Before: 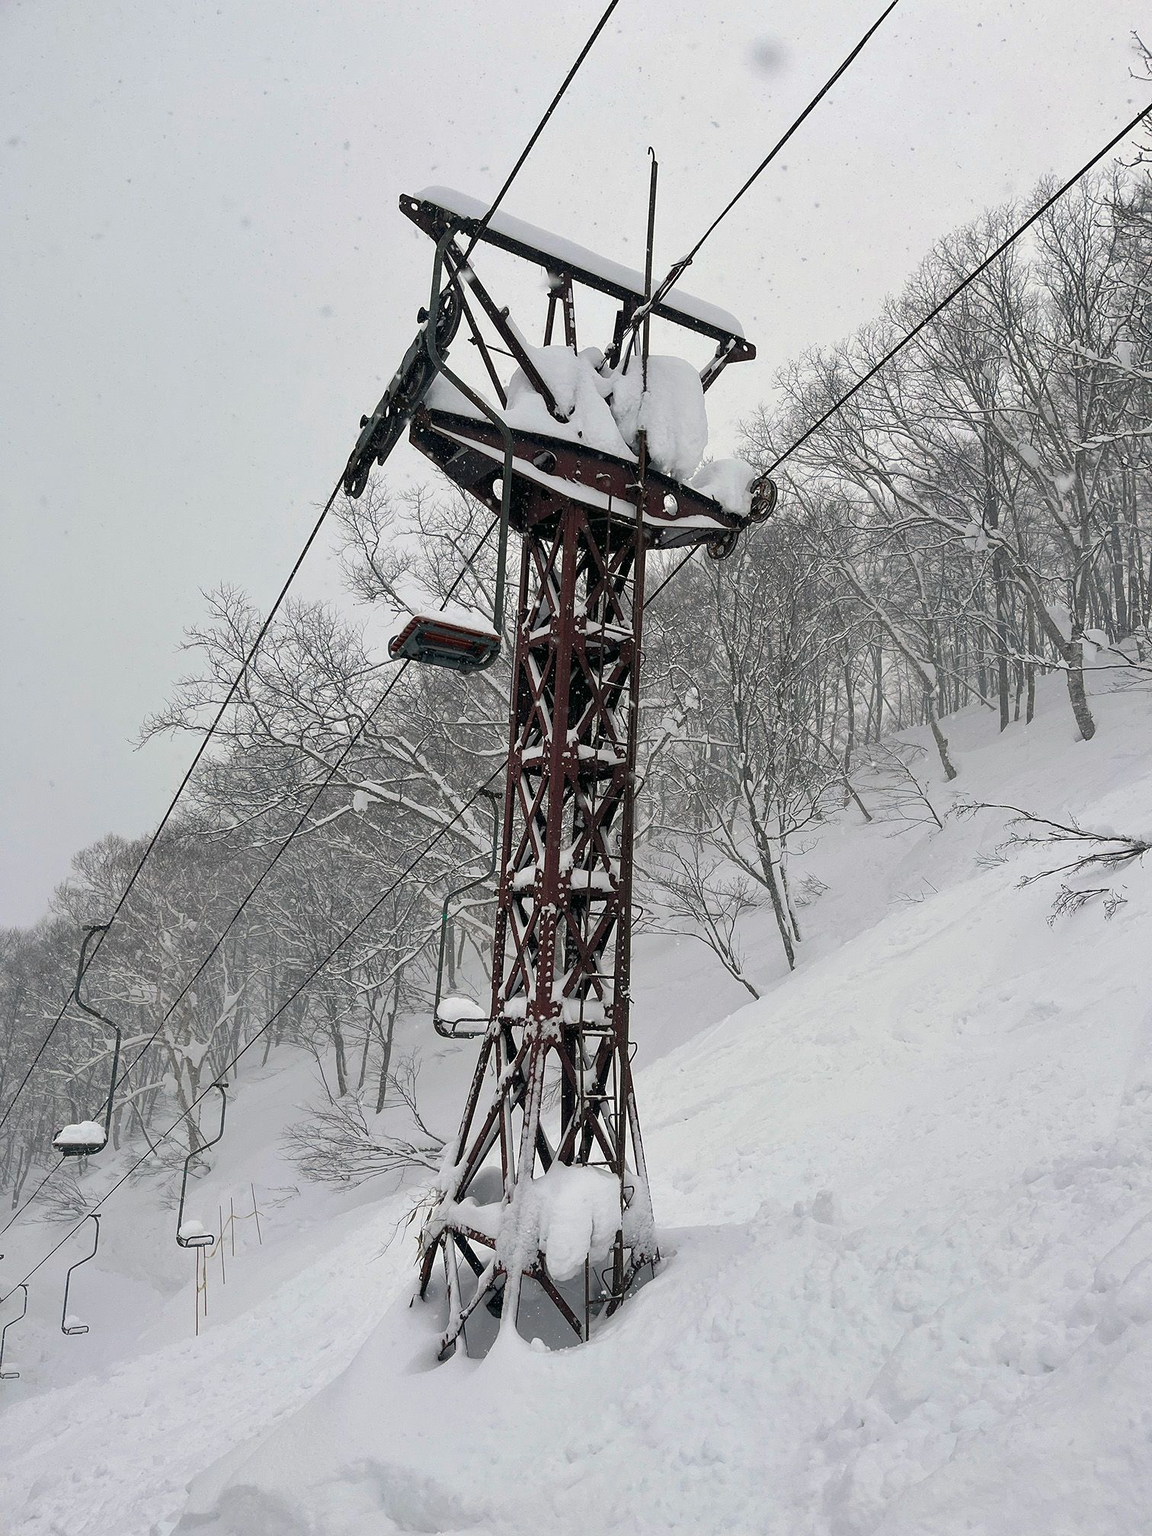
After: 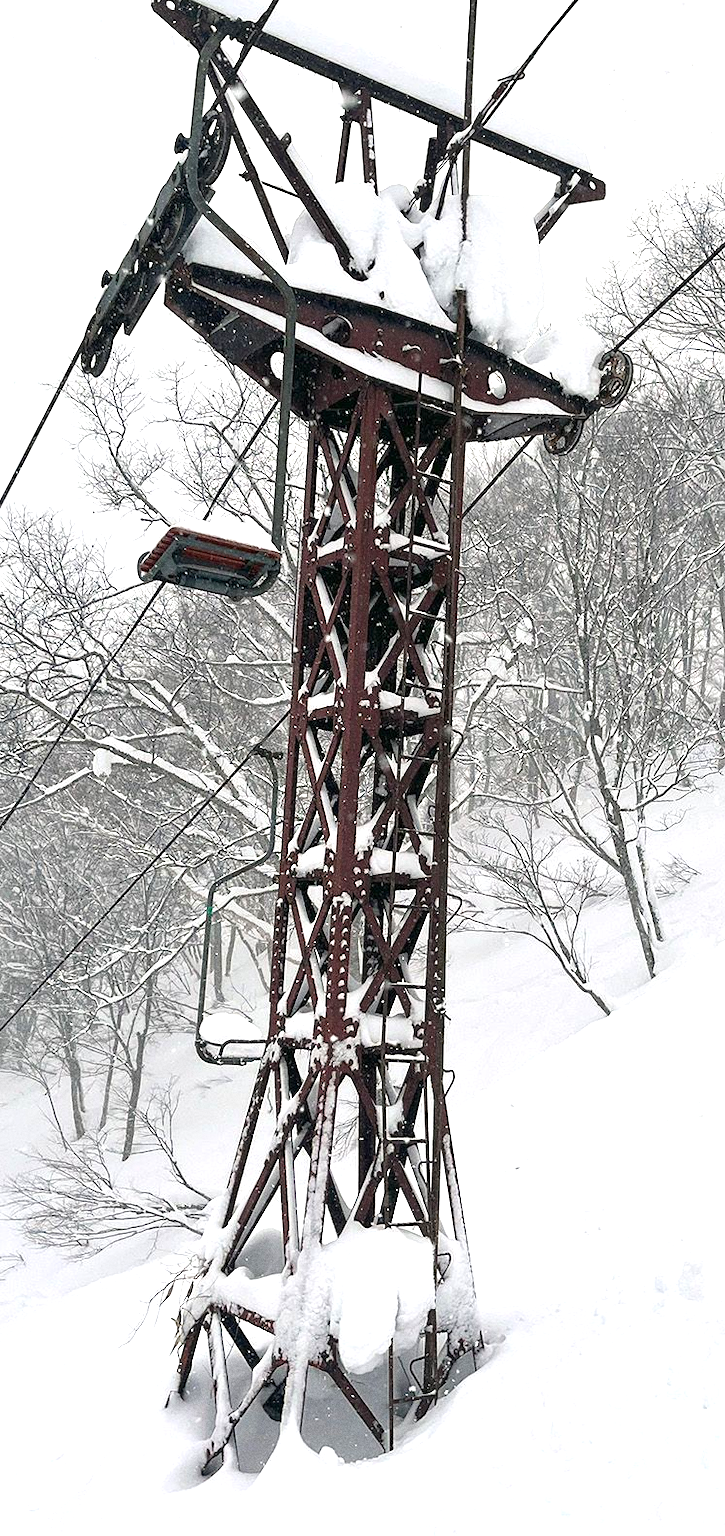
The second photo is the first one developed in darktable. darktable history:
grain: coarseness 0.09 ISO
exposure: exposure 0.999 EV, compensate highlight preservation false
crop and rotate: angle 0.02°, left 24.353%, top 13.219%, right 26.156%, bottom 8.224%
